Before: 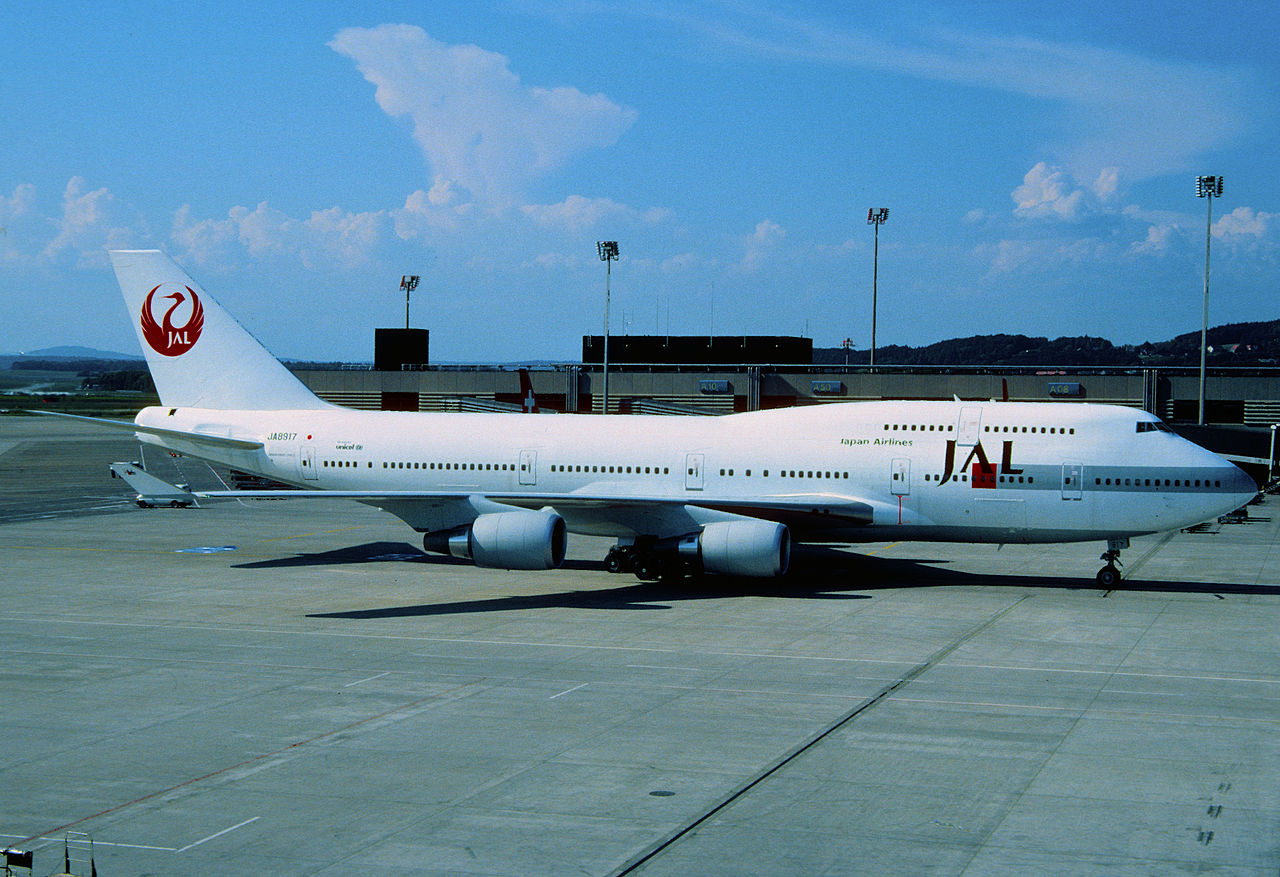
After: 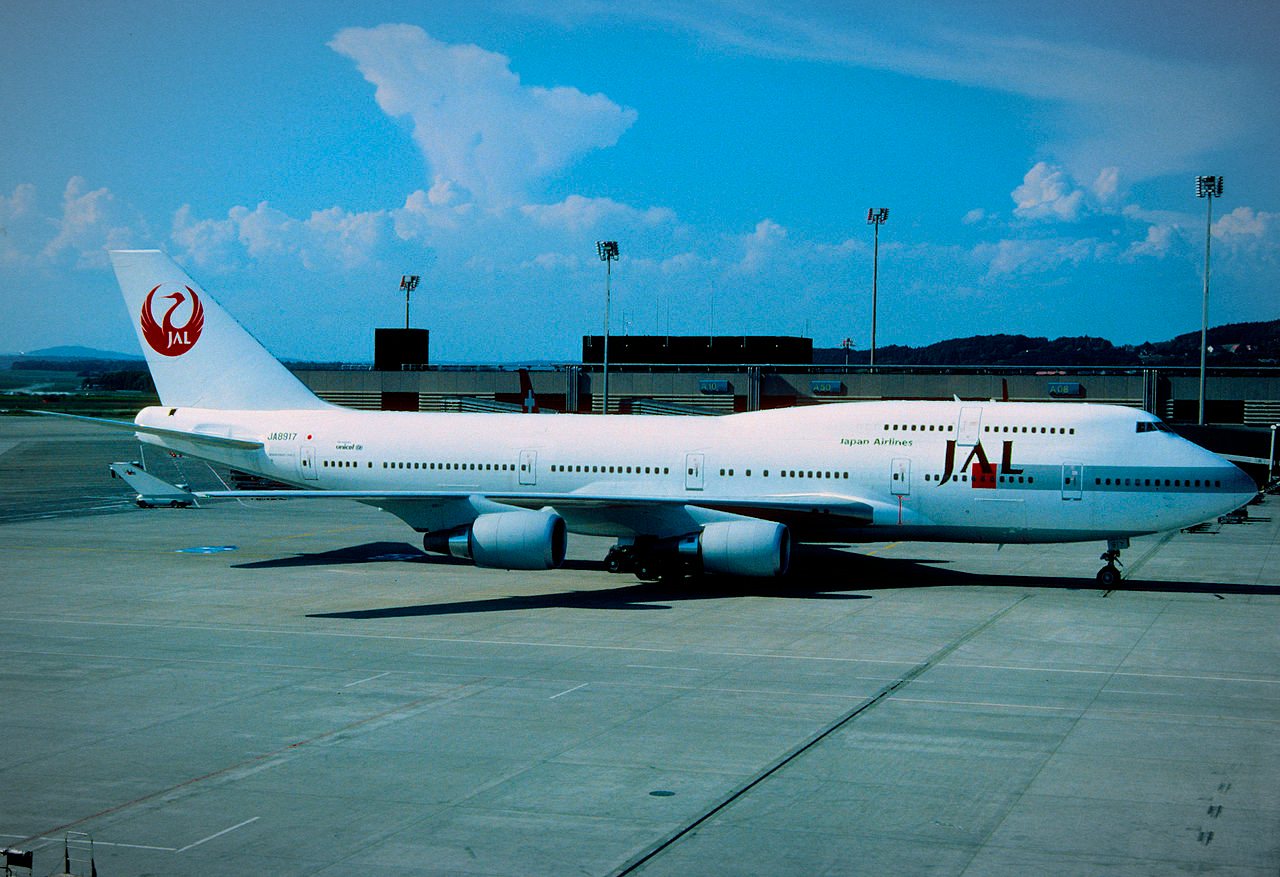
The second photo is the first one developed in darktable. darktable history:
vignetting: fall-off start 81.23%, fall-off radius 61.82%, automatic ratio true, width/height ratio 1.411, unbound false
